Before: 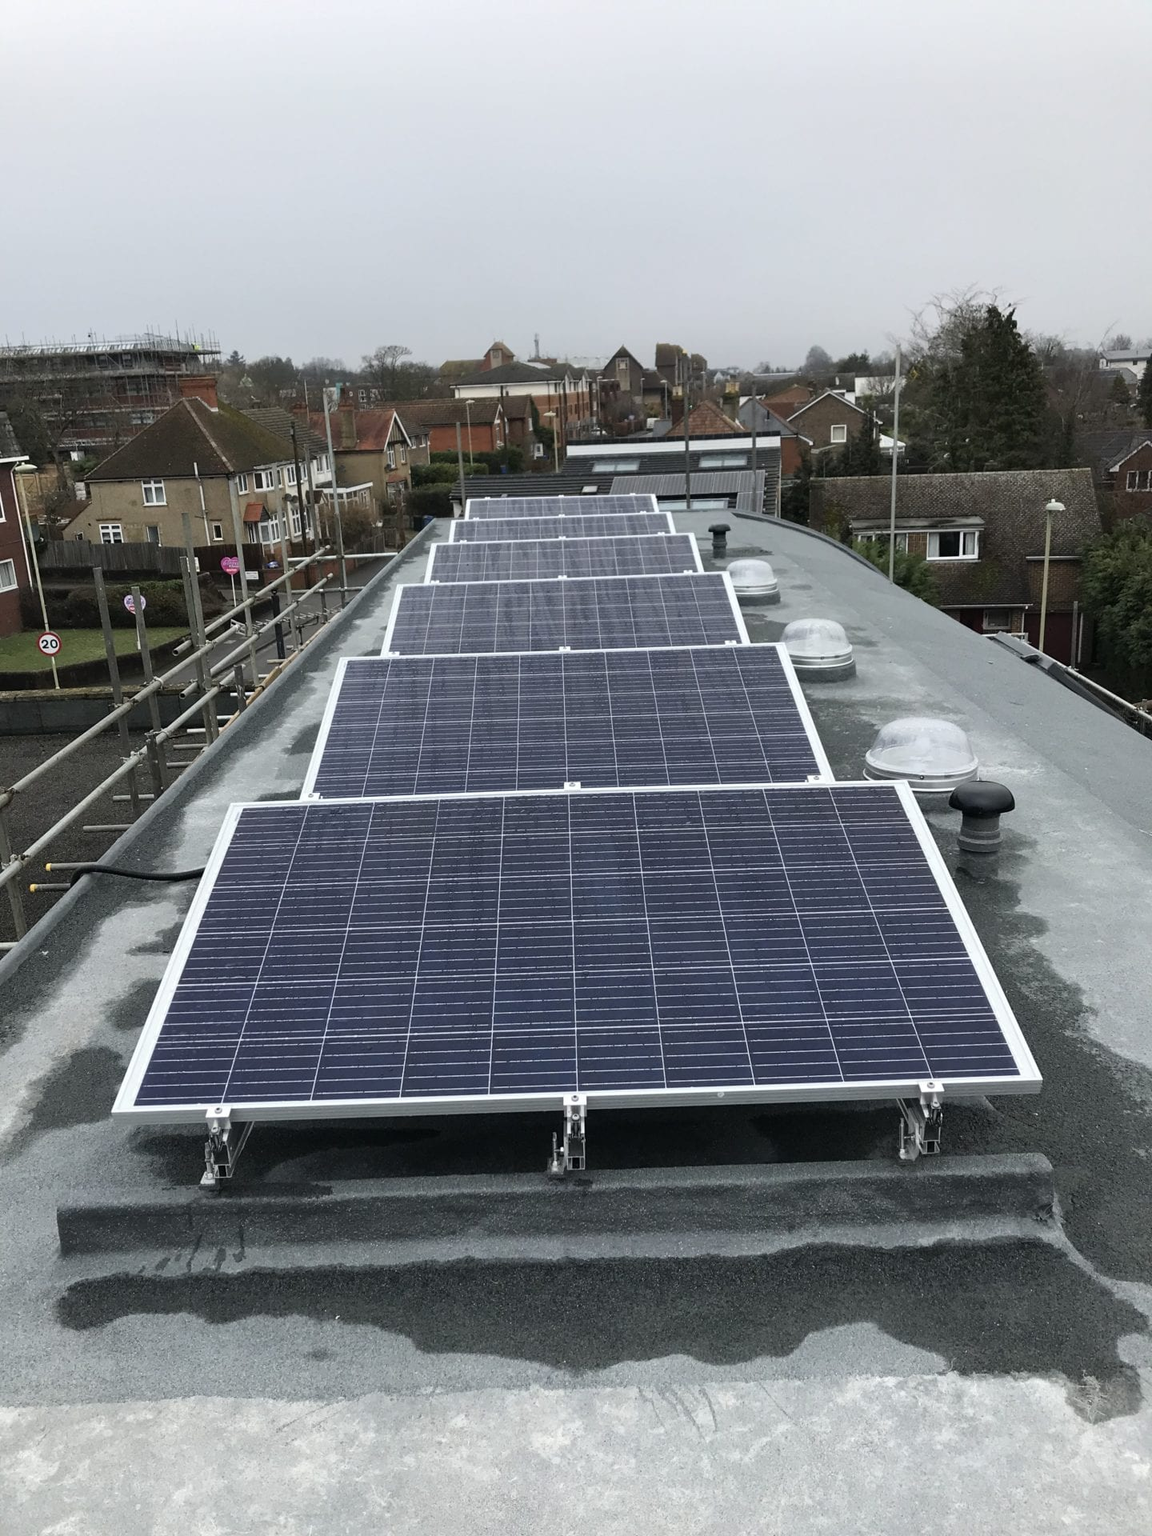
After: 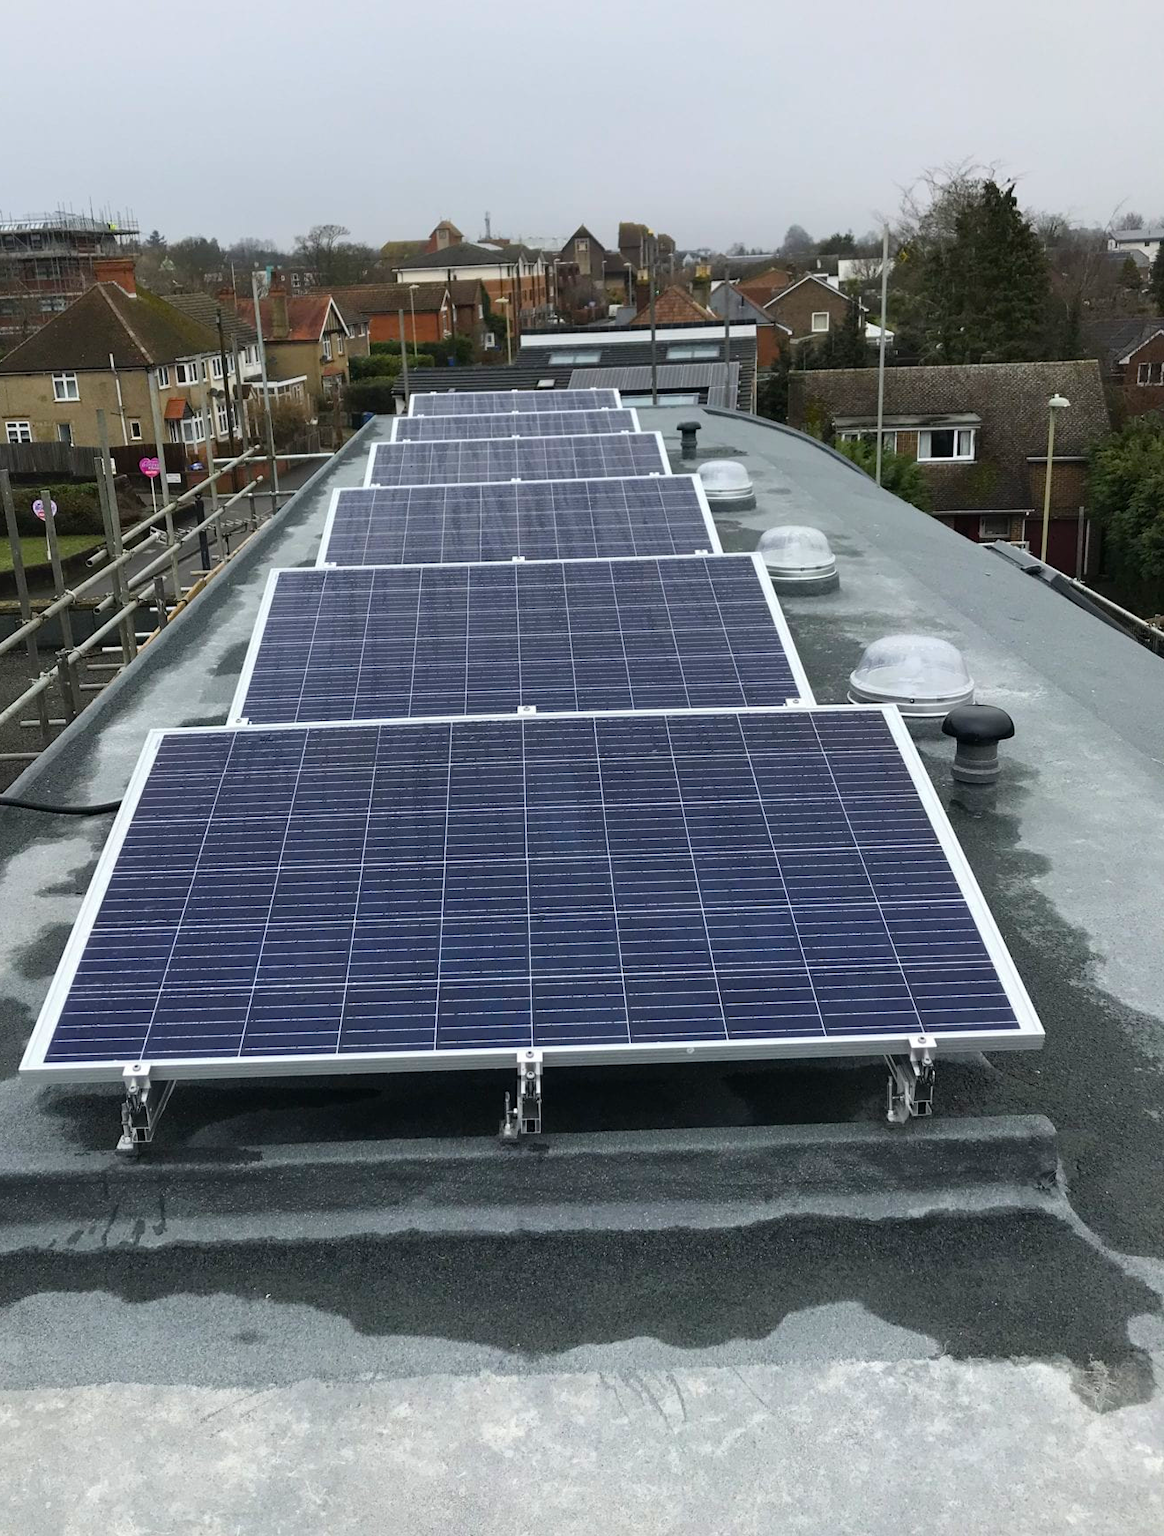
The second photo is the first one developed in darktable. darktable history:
crop and rotate: left 8.262%, top 9.226%
color balance rgb: linear chroma grading › global chroma 15%, perceptual saturation grading › global saturation 30%
